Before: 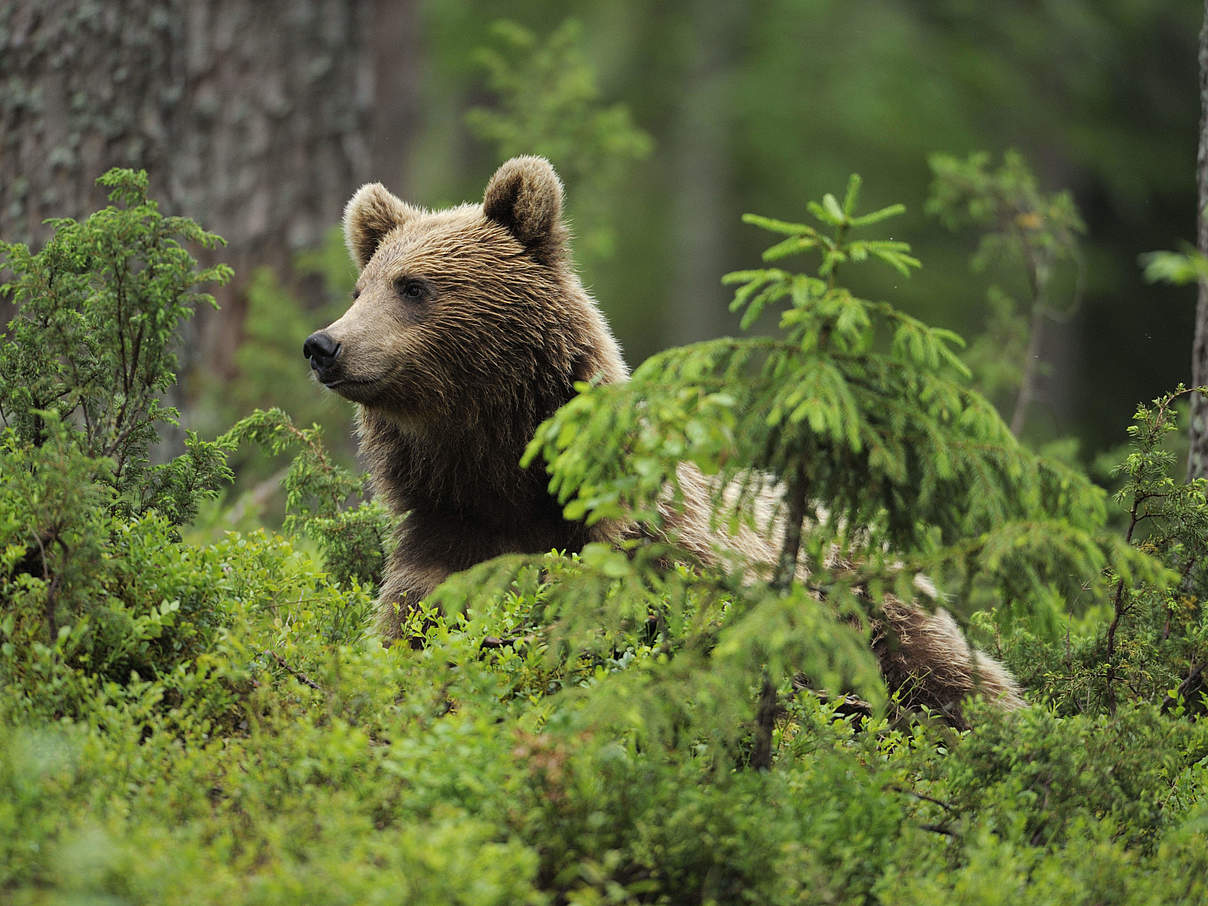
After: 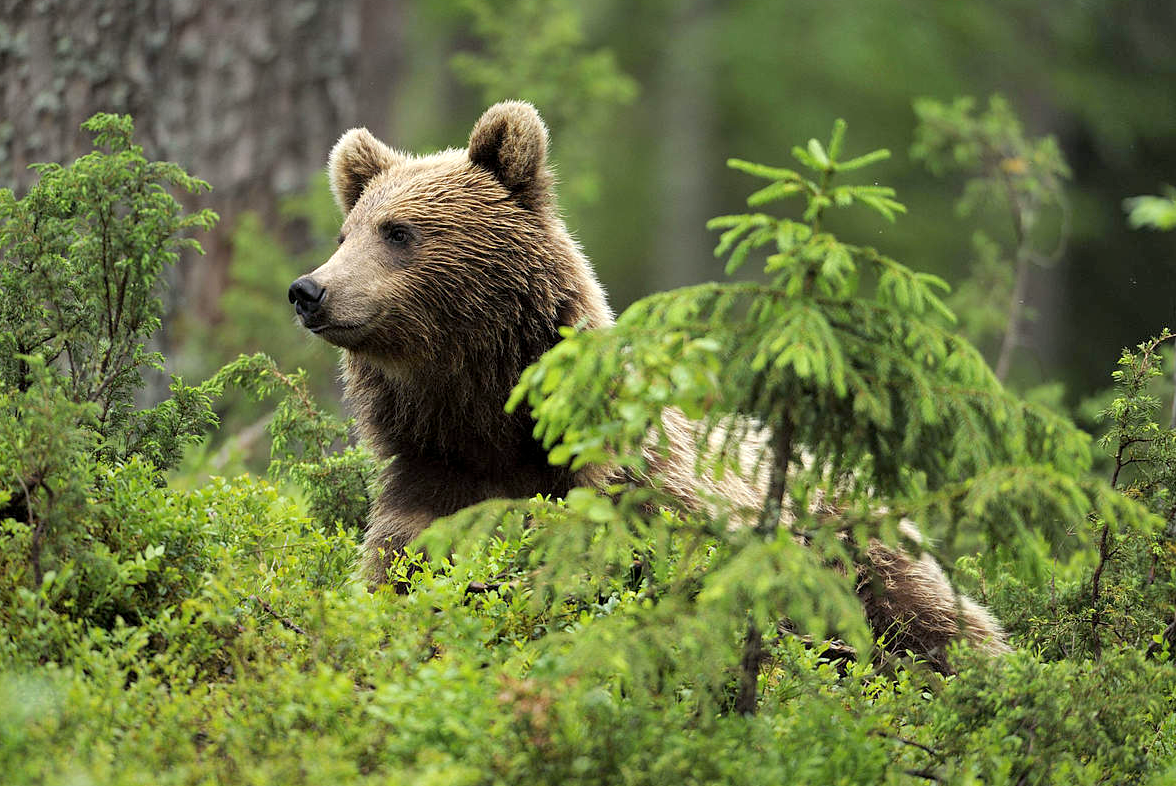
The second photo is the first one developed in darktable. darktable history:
exposure: black level correction 0.003, exposure 0.385 EV, compensate exposure bias true, compensate highlight preservation false
crop: left 1.302%, top 6.149%, right 1.344%, bottom 7.066%
shadows and highlights: low approximation 0.01, soften with gaussian
